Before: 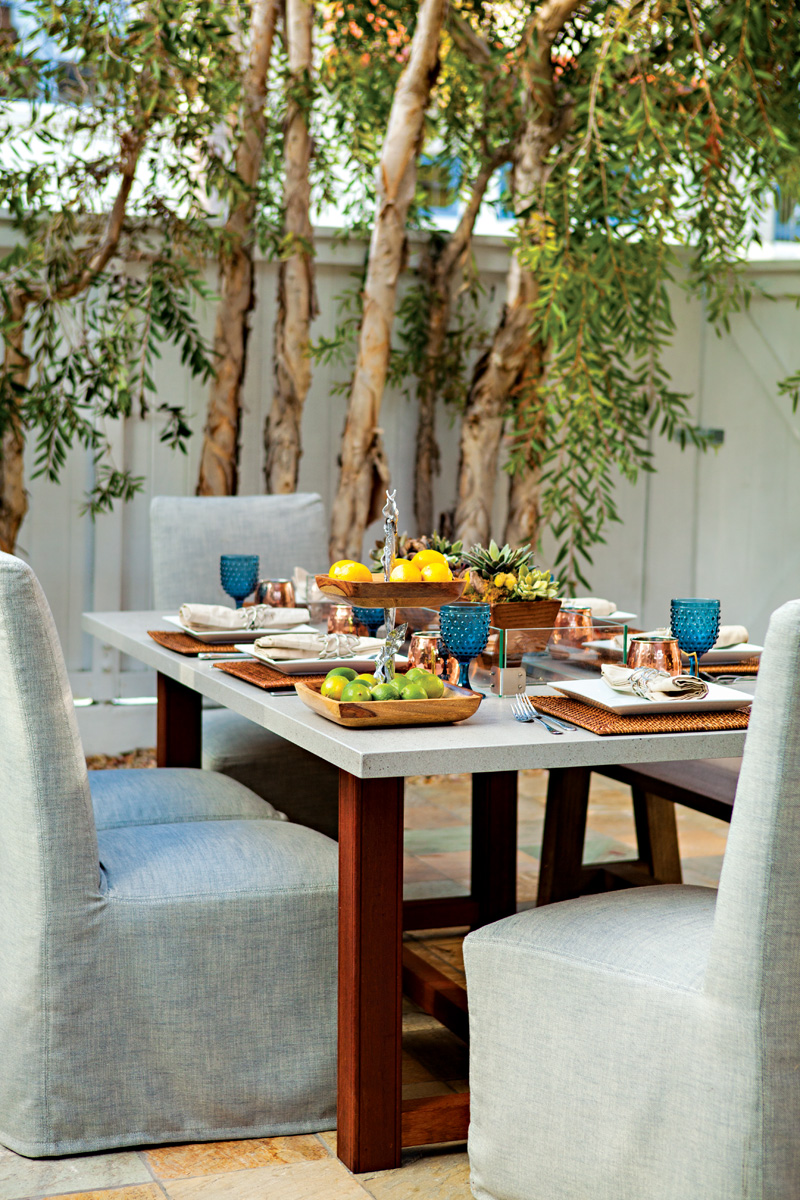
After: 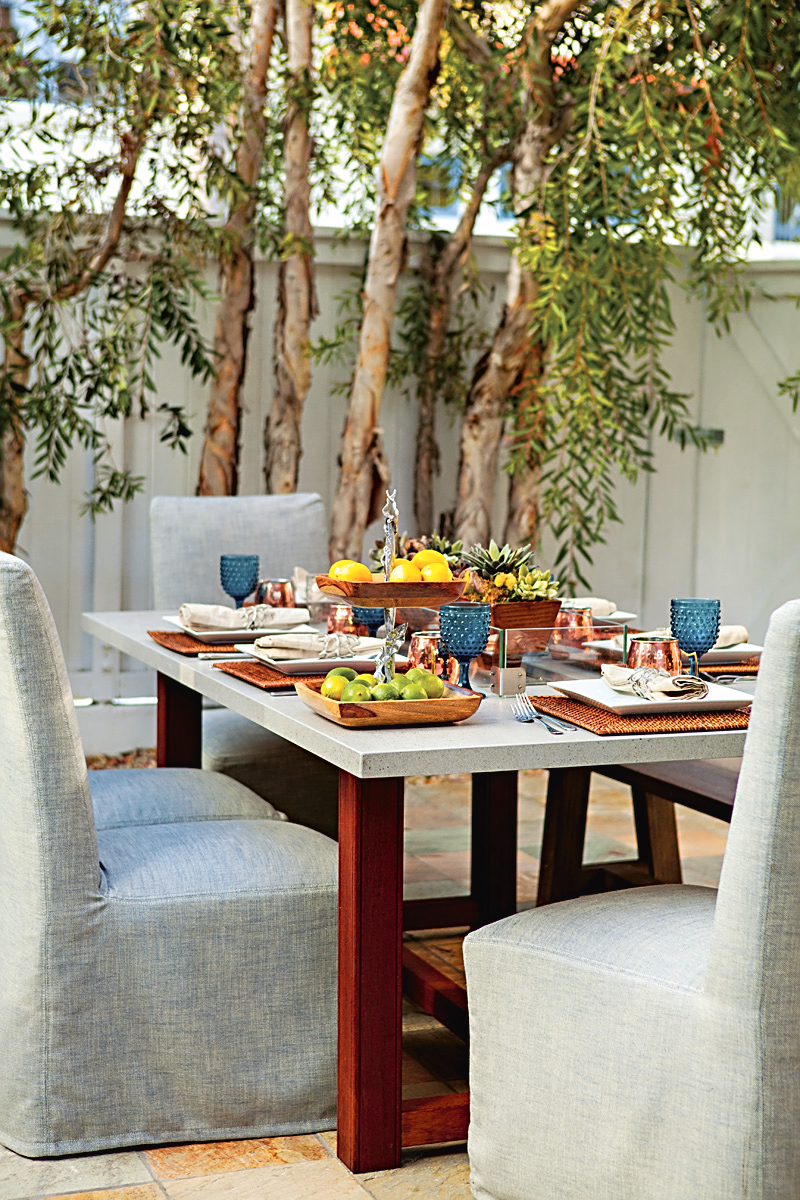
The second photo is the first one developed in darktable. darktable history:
tone curve: curves: ch0 [(0, 0.024) (0.119, 0.146) (0.474, 0.485) (0.718, 0.739) (0.817, 0.839) (1, 0.998)]; ch1 [(0, 0) (0.377, 0.416) (0.439, 0.451) (0.477, 0.485) (0.501, 0.503) (0.538, 0.544) (0.58, 0.613) (0.664, 0.7) (0.783, 0.804) (1, 1)]; ch2 [(0, 0) (0.38, 0.405) (0.463, 0.456) (0.498, 0.497) (0.524, 0.535) (0.578, 0.576) (0.648, 0.665) (1, 1)], color space Lab, independent channels, preserve colors none
contrast brightness saturation: saturation -0.062
color correction: highlights b* 0.026, saturation 0.983
sharpen: on, module defaults
